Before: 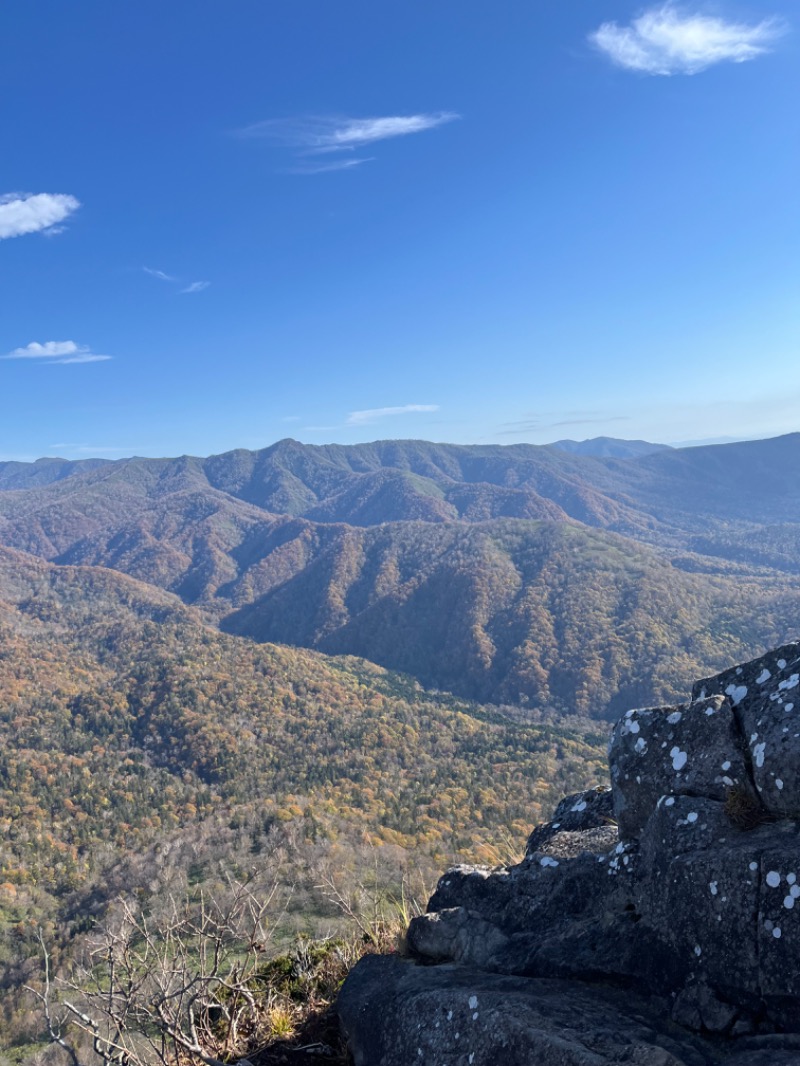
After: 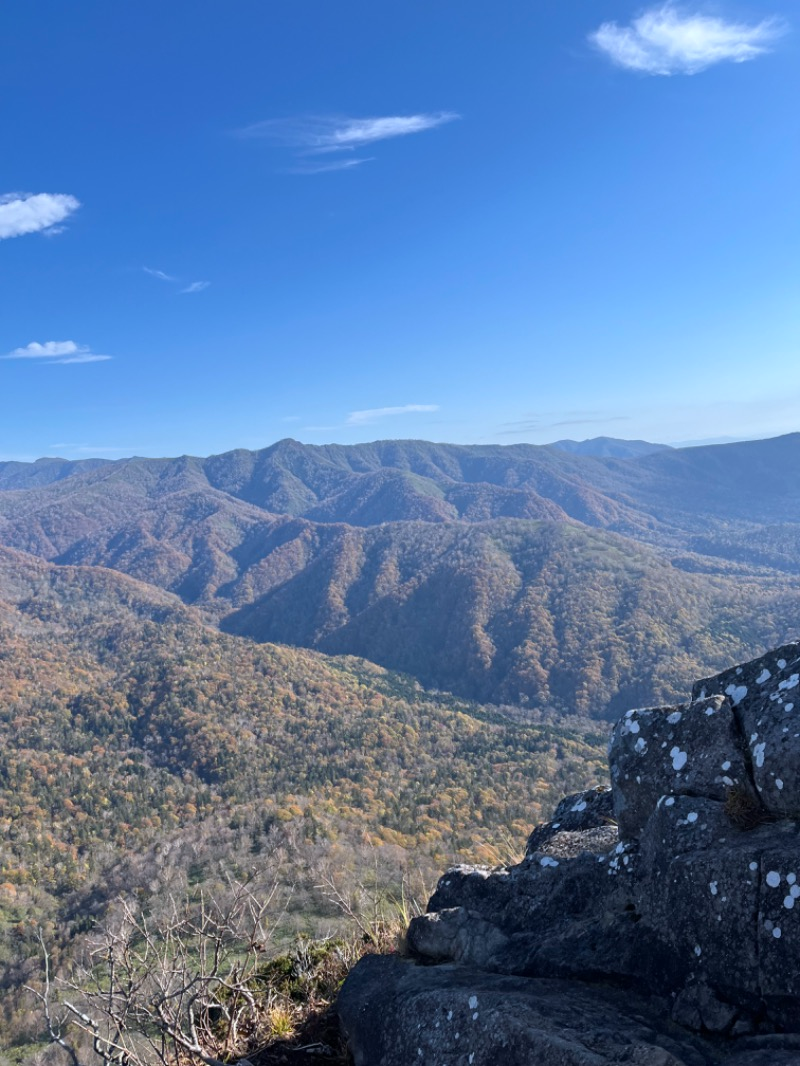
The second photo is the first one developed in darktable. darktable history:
color correction: highlights a* -0.152, highlights b* -5.3, shadows a* -0.149, shadows b* -0.09
